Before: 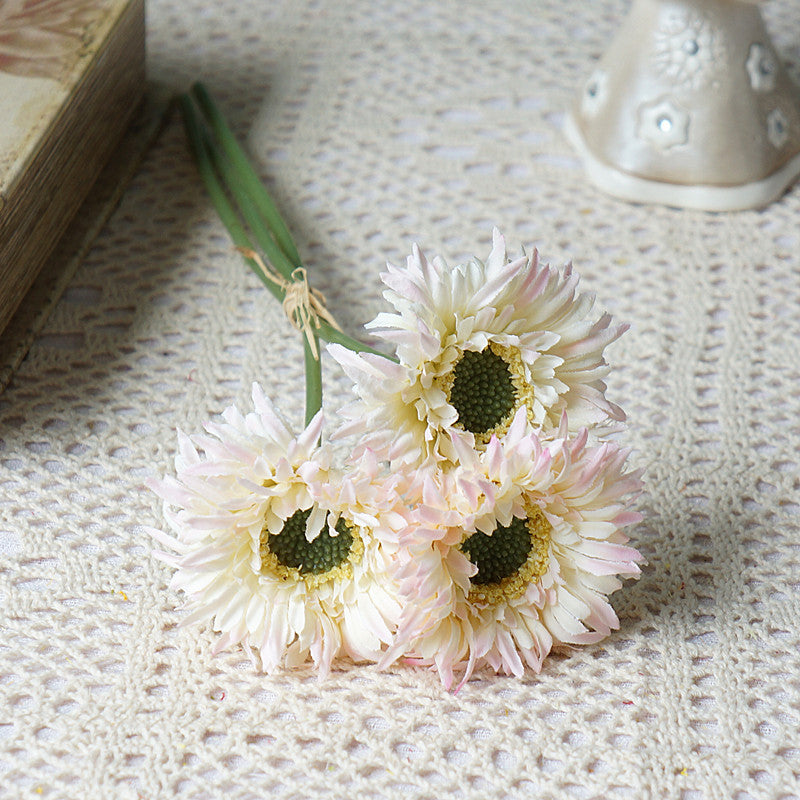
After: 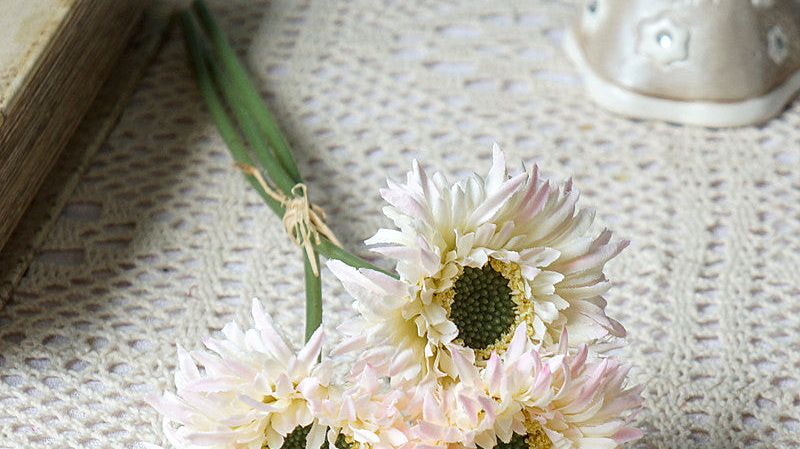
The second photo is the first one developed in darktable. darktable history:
local contrast: on, module defaults
crop and rotate: top 10.518%, bottom 33.256%
contrast brightness saturation: contrast 0.098, brightness 0.015, saturation 0.021
